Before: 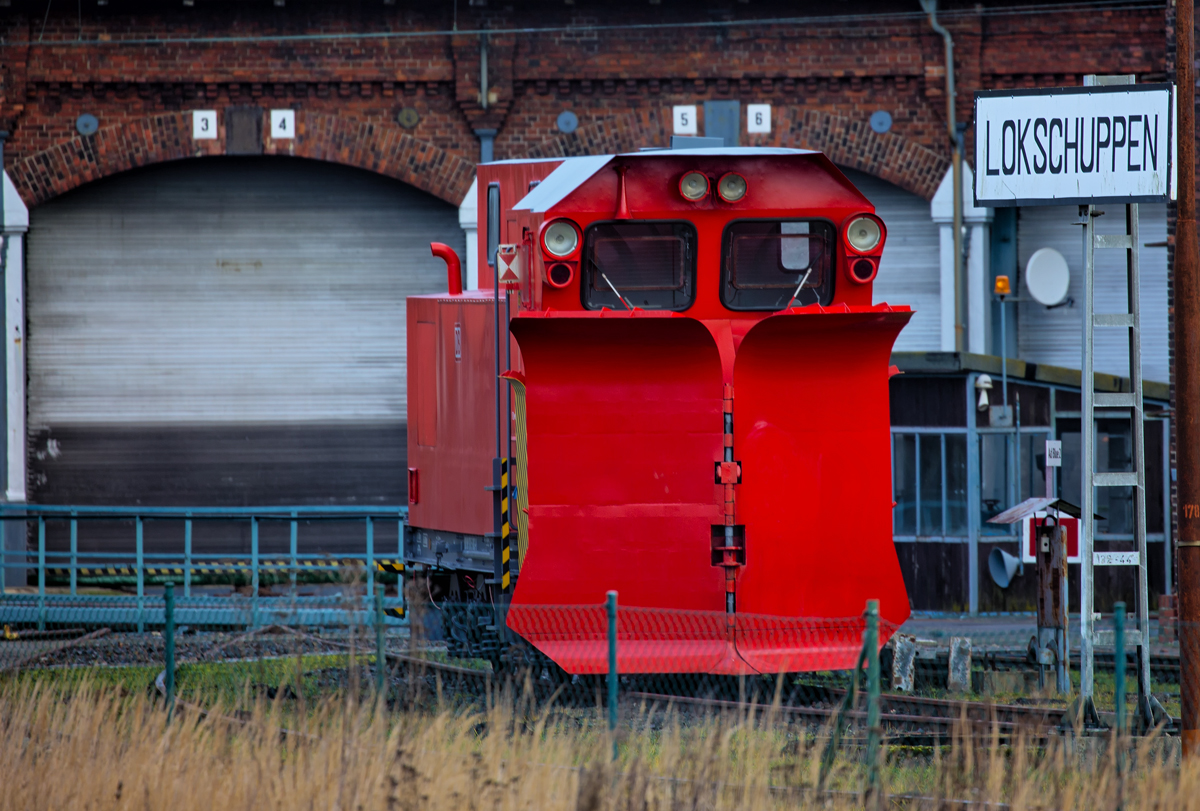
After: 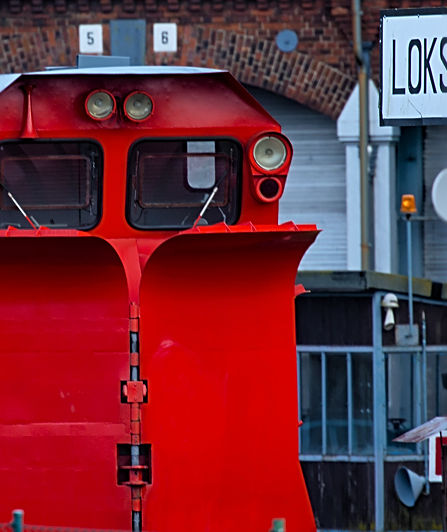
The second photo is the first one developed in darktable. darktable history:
sharpen: on, module defaults
crop and rotate: left 49.552%, top 10.151%, right 13.121%, bottom 24.224%
